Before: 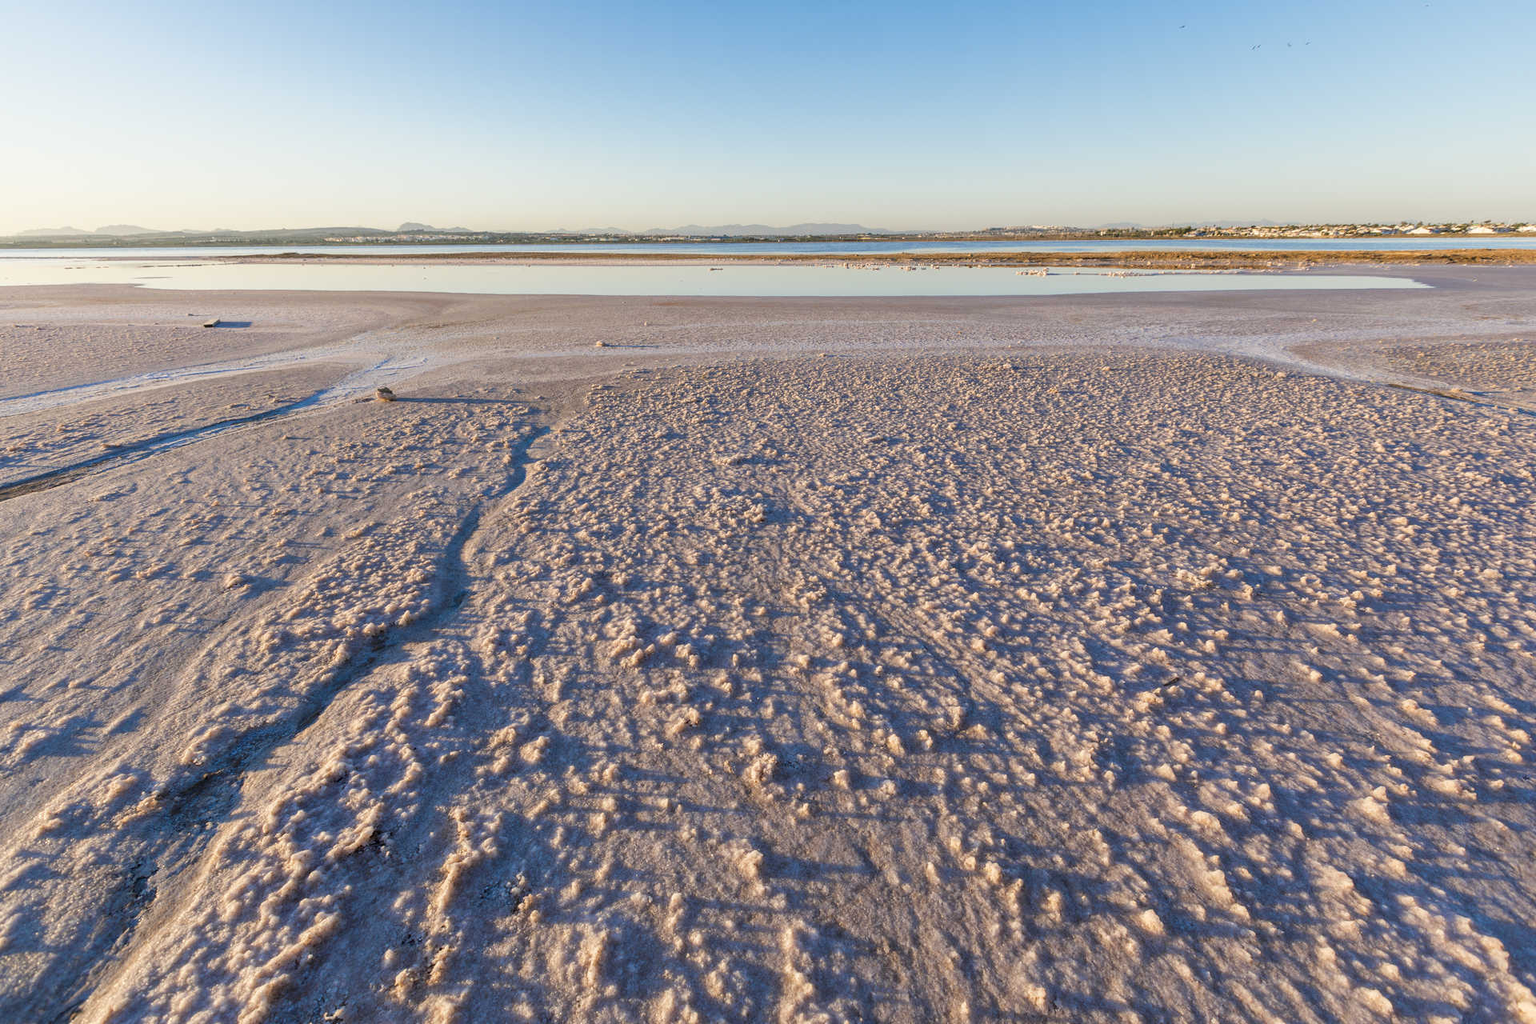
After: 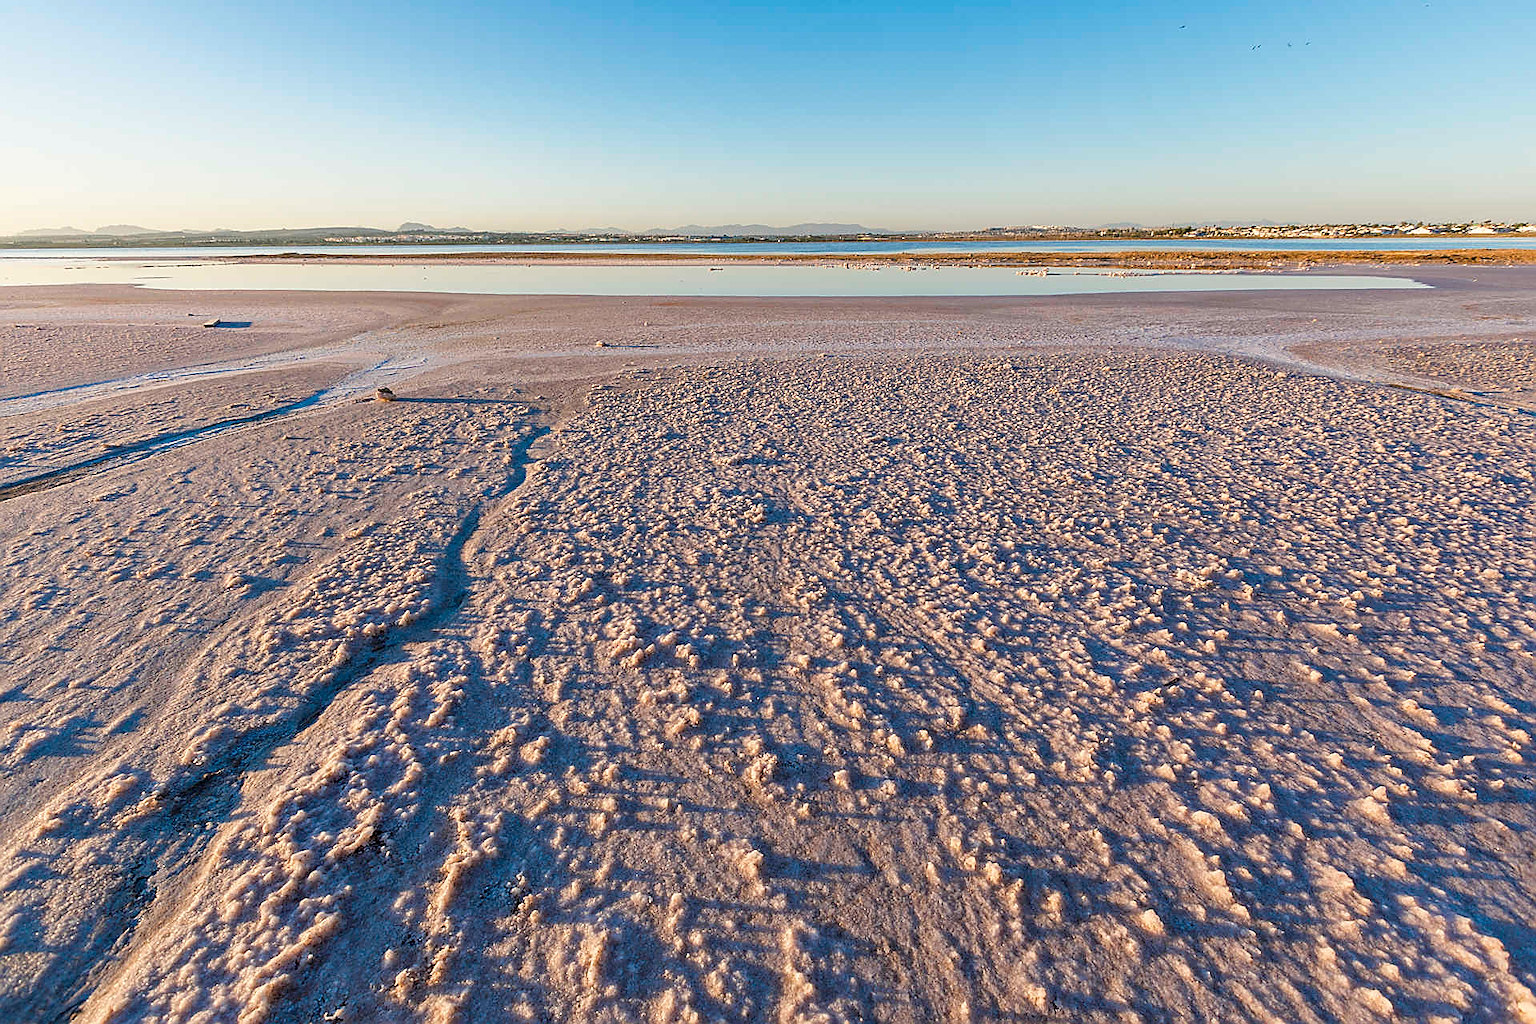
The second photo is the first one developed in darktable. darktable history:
sharpen: radius 1.357, amount 1.241, threshold 0.697
haze removal: compatibility mode true, adaptive false
